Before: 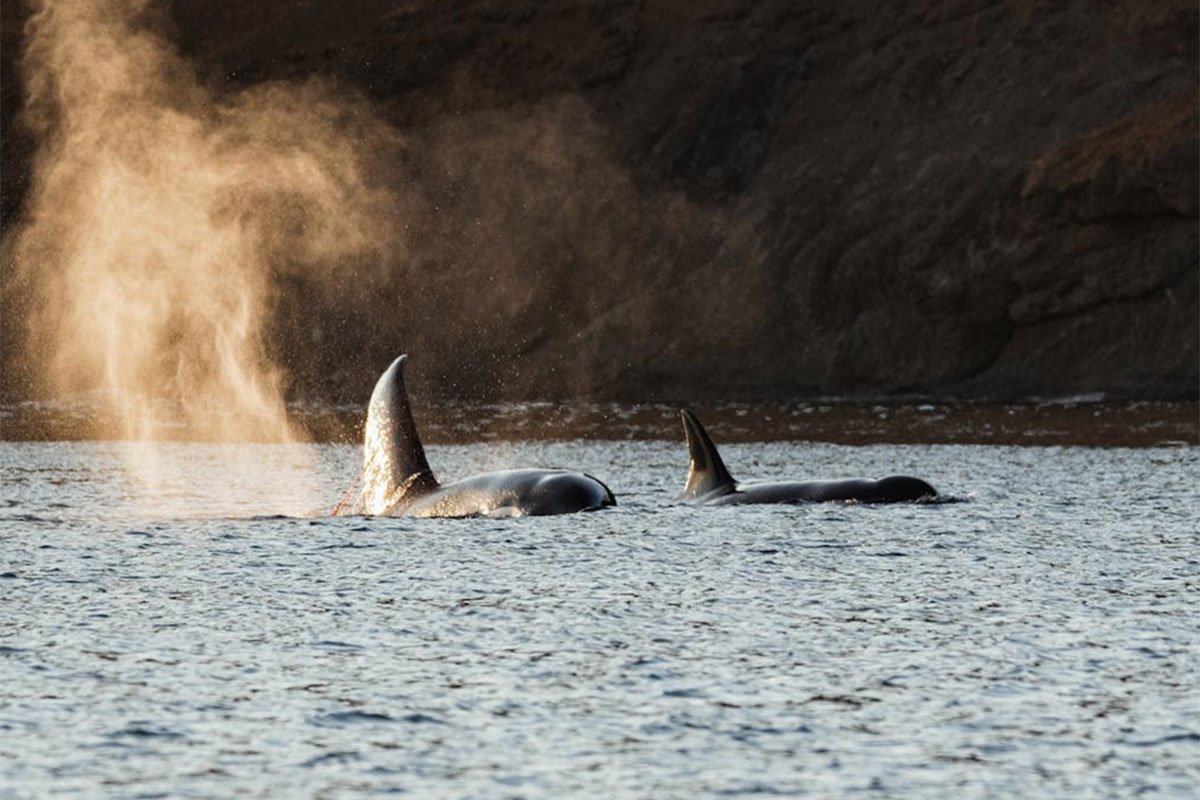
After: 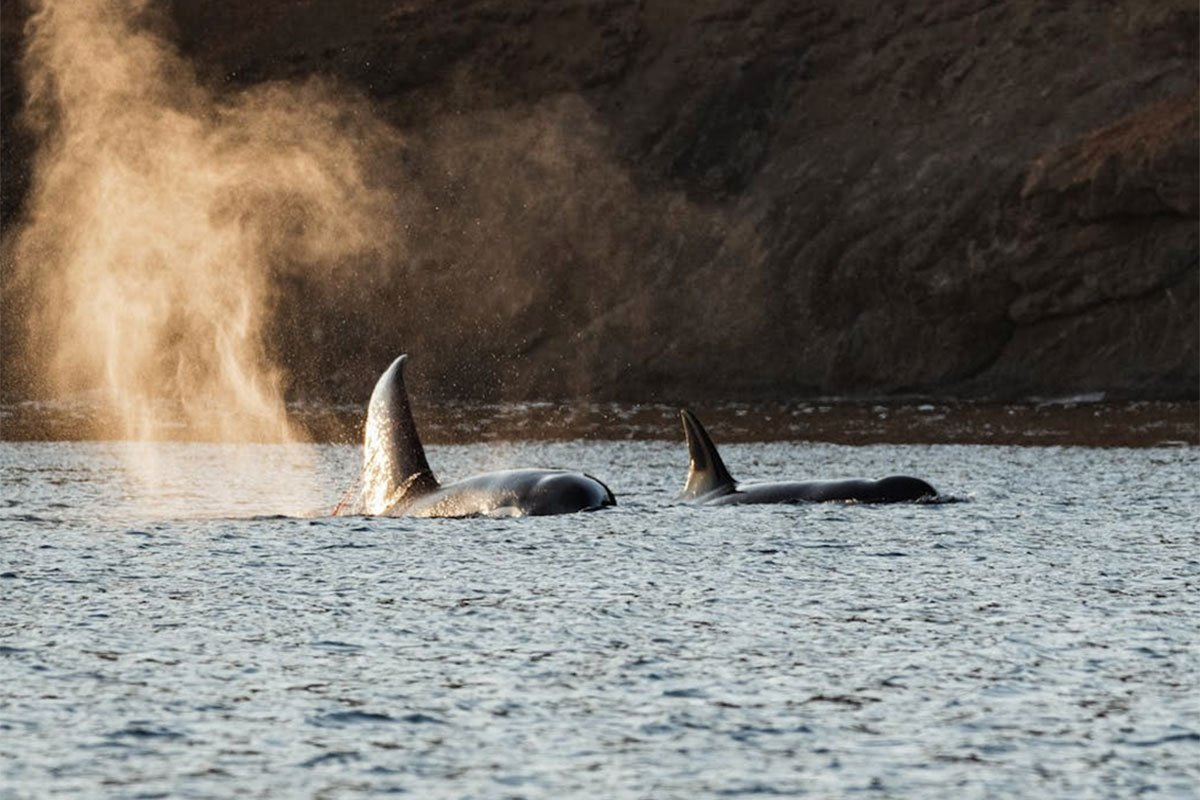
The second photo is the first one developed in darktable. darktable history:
shadows and highlights: radius 264.75, soften with gaussian
